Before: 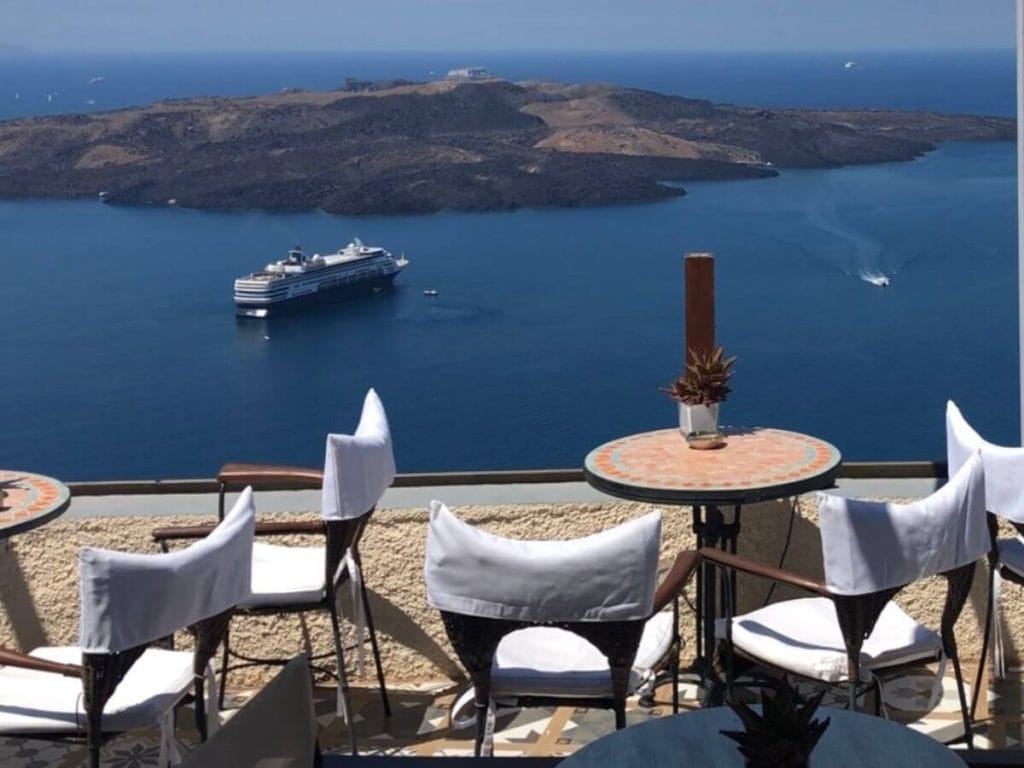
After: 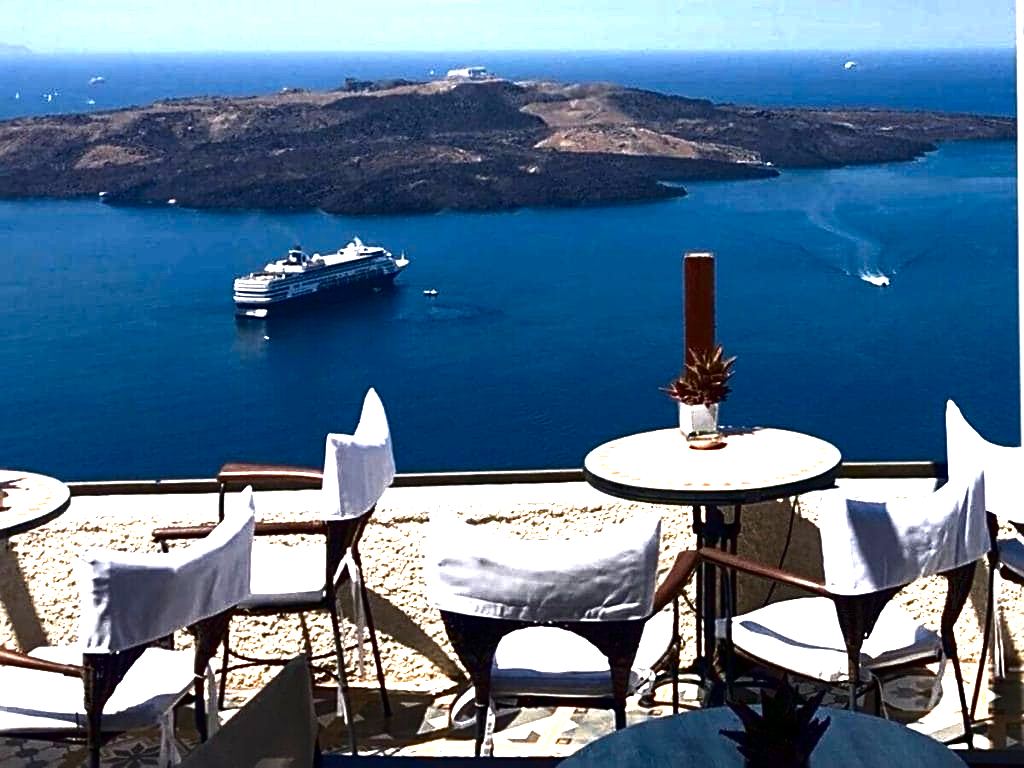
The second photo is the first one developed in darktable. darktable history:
contrast brightness saturation: brightness -0.504
sharpen: radius 2.763
exposure: black level correction 0.001, exposure 1.73 EV, compensate highlight preservation false
